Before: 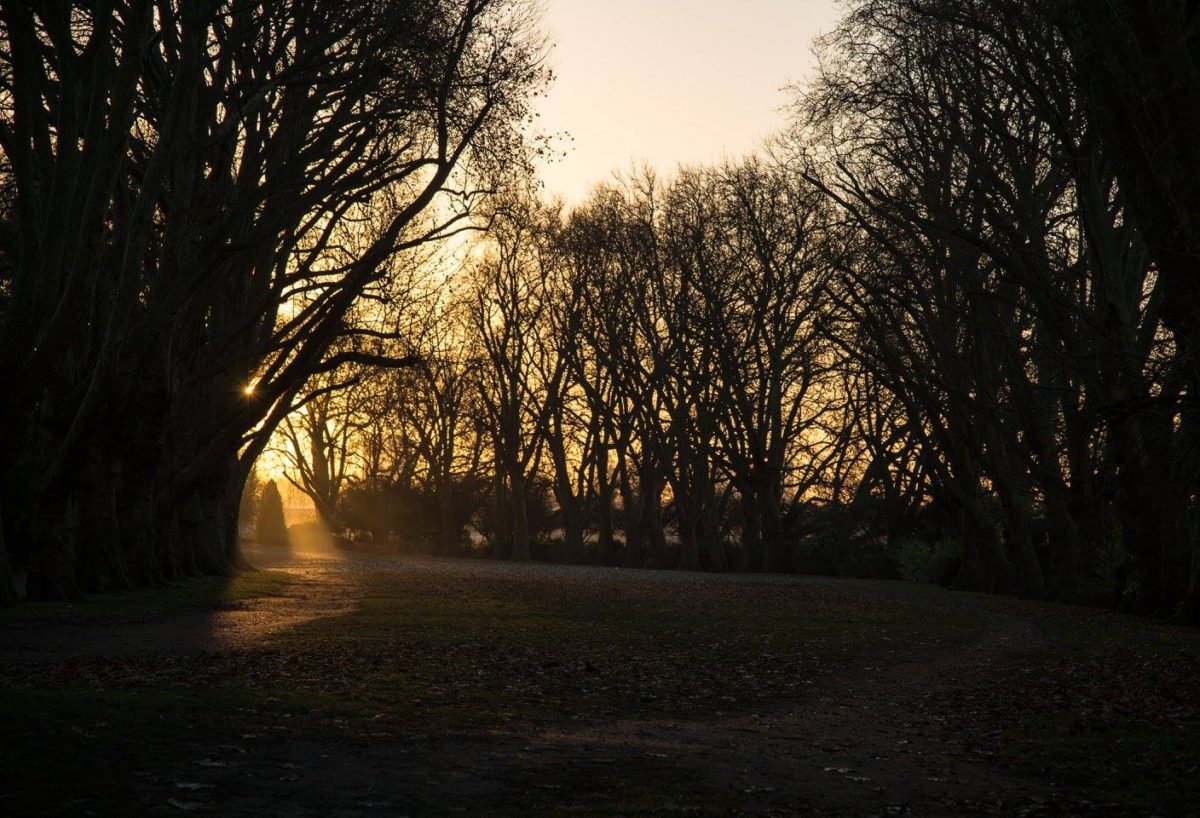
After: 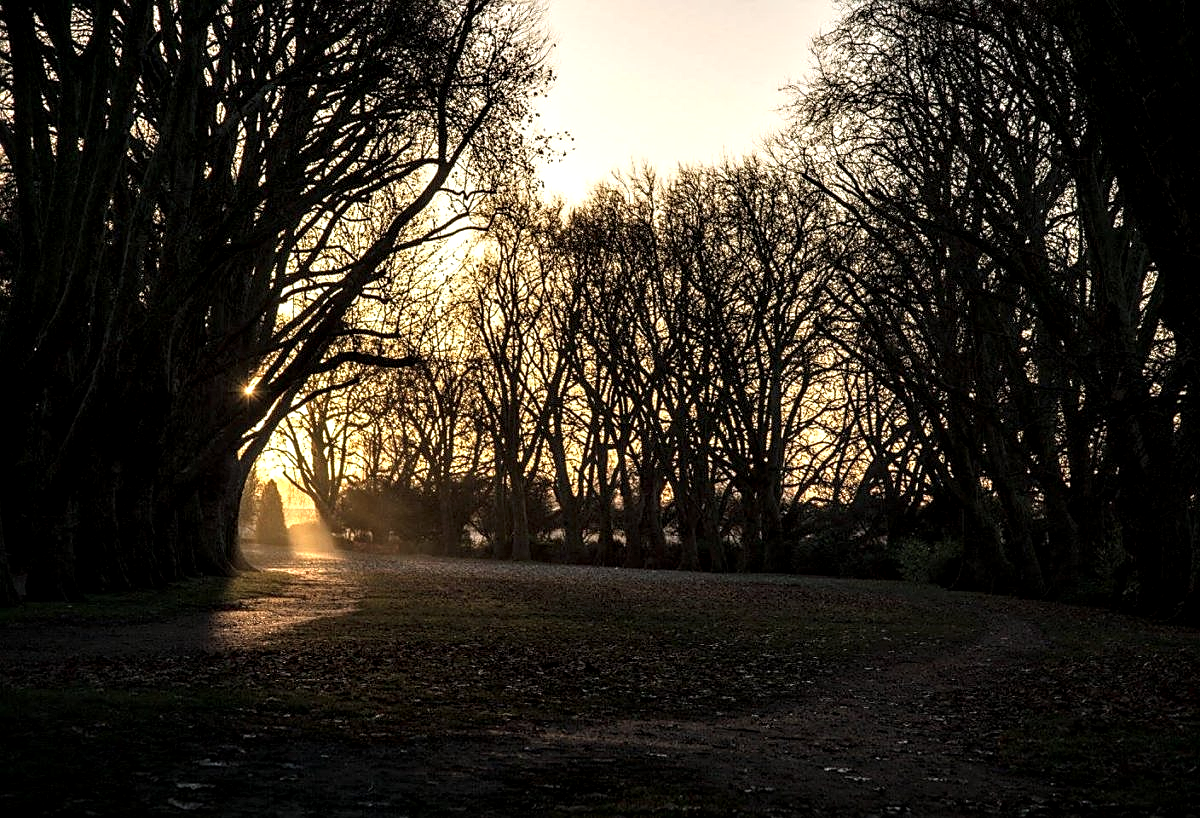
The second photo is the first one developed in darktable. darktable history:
sharpen: on, module defaults
local contrast: highlights 80%, shadows 57%, detail 175%, midtone range 0.602
white balance: emerald 1
